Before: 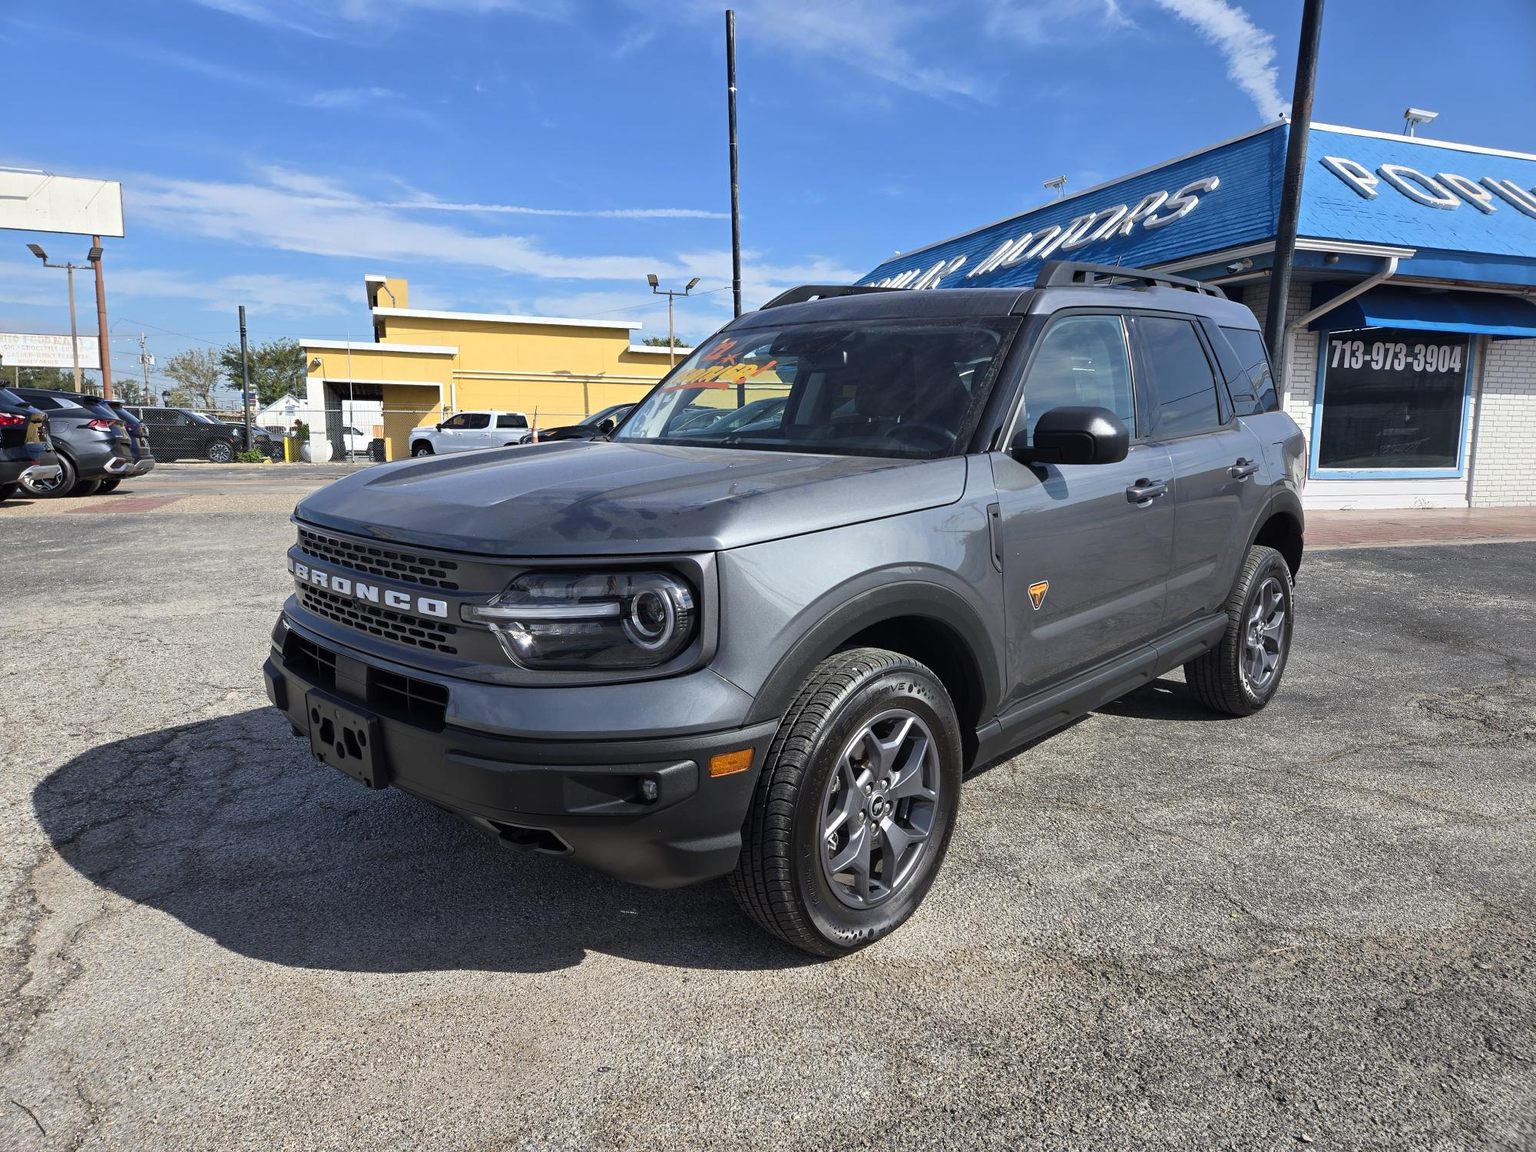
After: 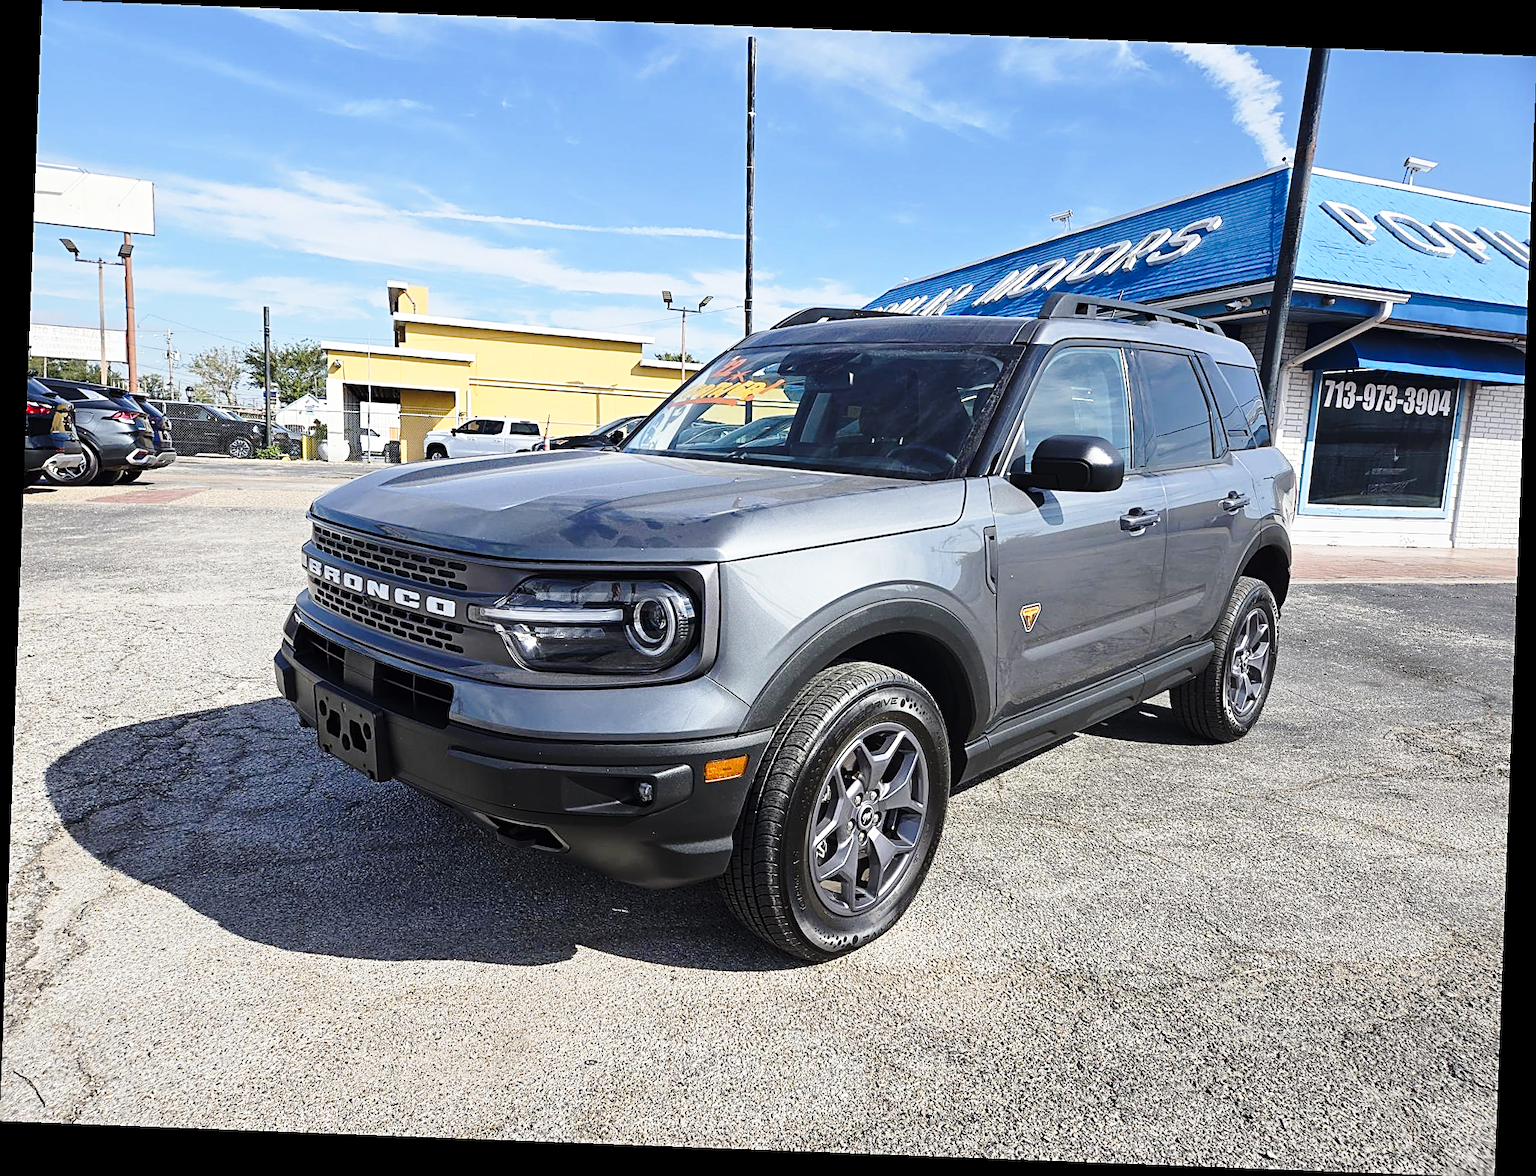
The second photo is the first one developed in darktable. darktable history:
sharpen: amount 0.75
base curve: curves: ch0 [(0, 0) (0.028, 0.03) (0.121, 0.232) (0.46, 0.748) (0.859, 0.968) (1, 1)], preserve colors none
rotate and perspective: rotation 2.17°, automatic cropping off
